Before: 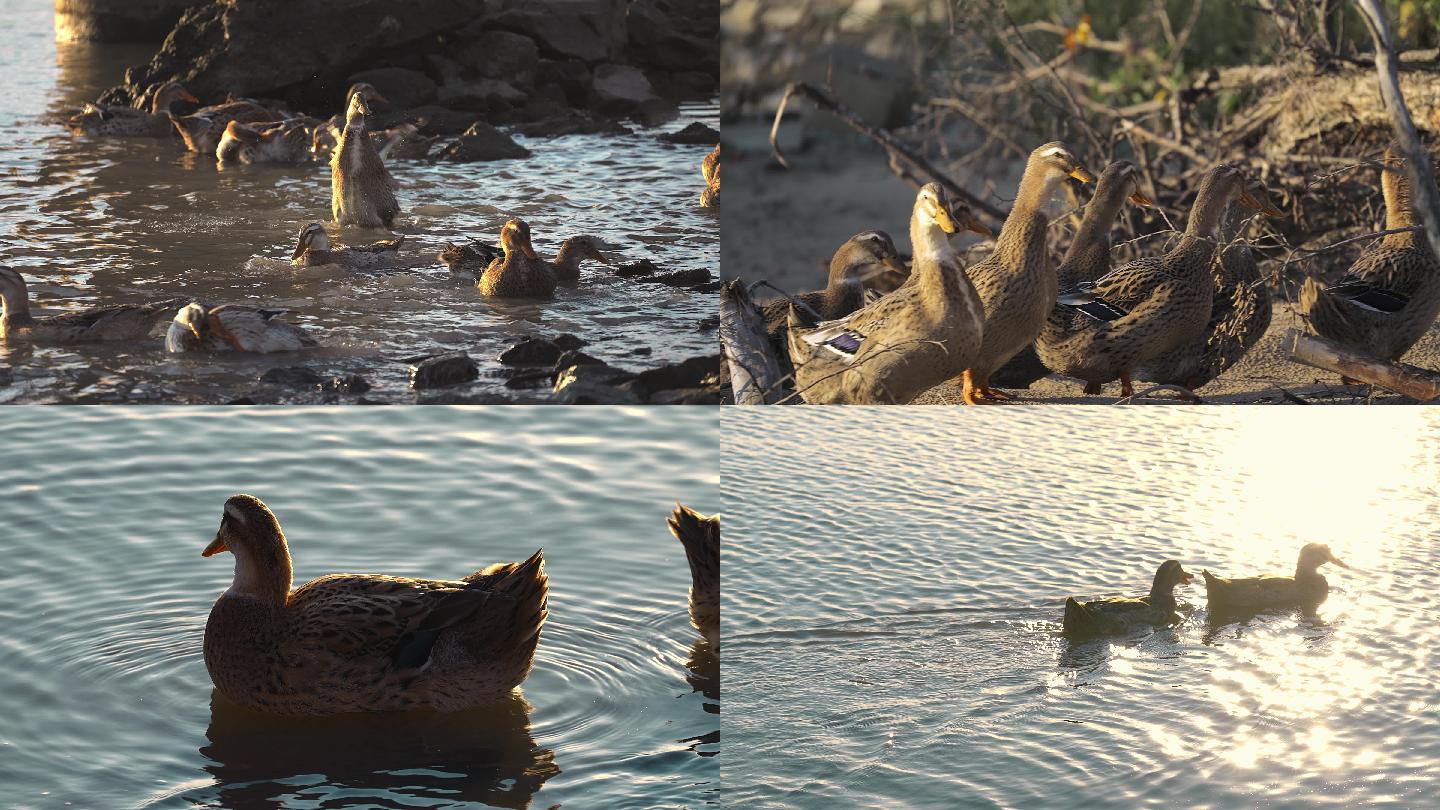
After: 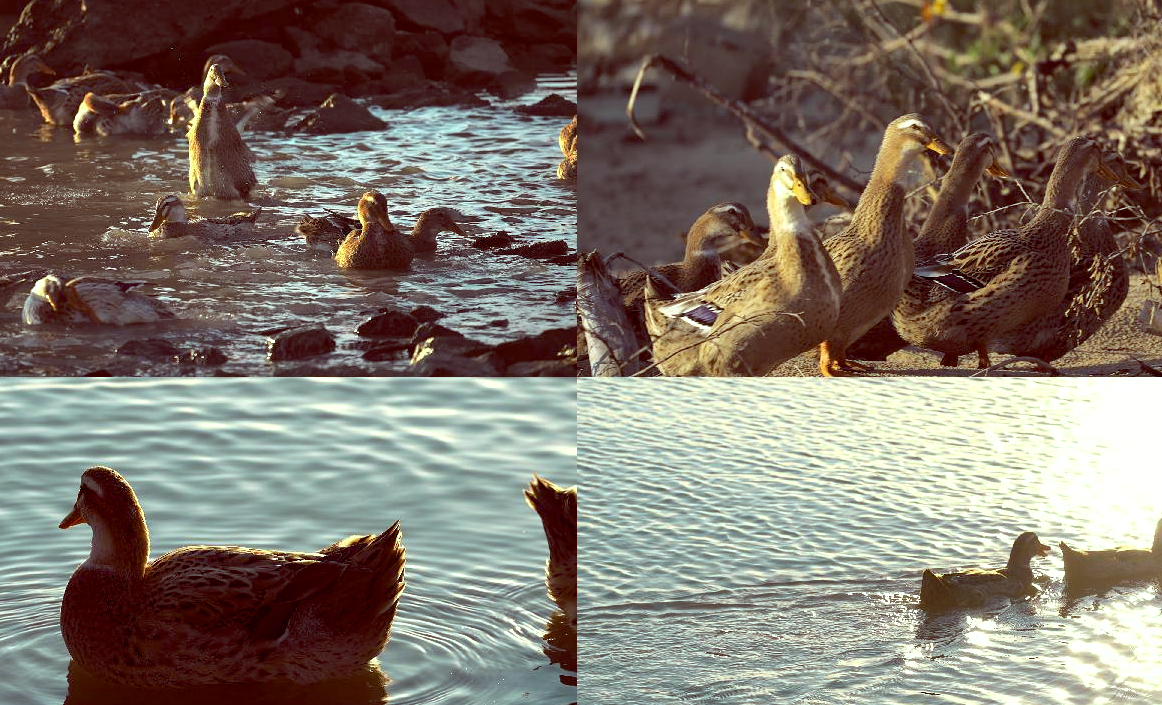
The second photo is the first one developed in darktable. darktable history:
crop: left 9.989%, top 3.547%, right 9.302%, bottom 9.302%
color balance rgb: highlights gain › luminance 19.922%, highlights gain › chroma 2.74%, highlights gain › hue 171.47°, global offset › luminance -0.22%, global offset › chroma 0.274%, perceptual saturation grading › global saturation 3.427%
